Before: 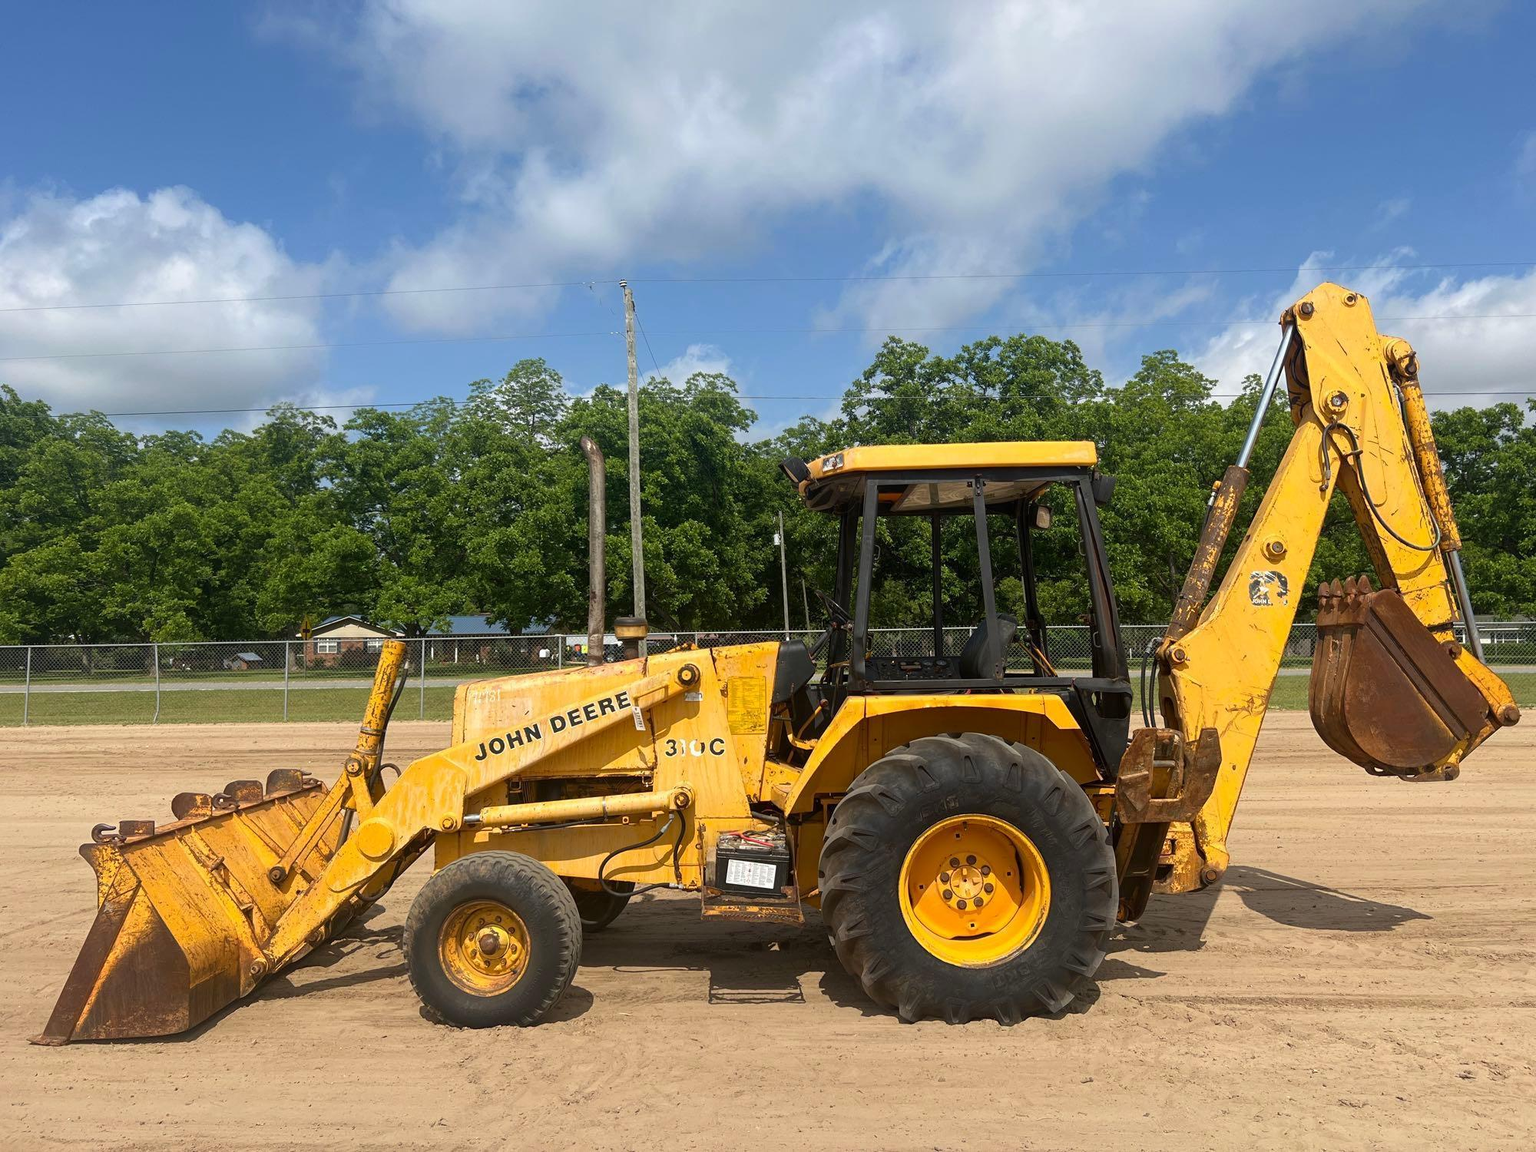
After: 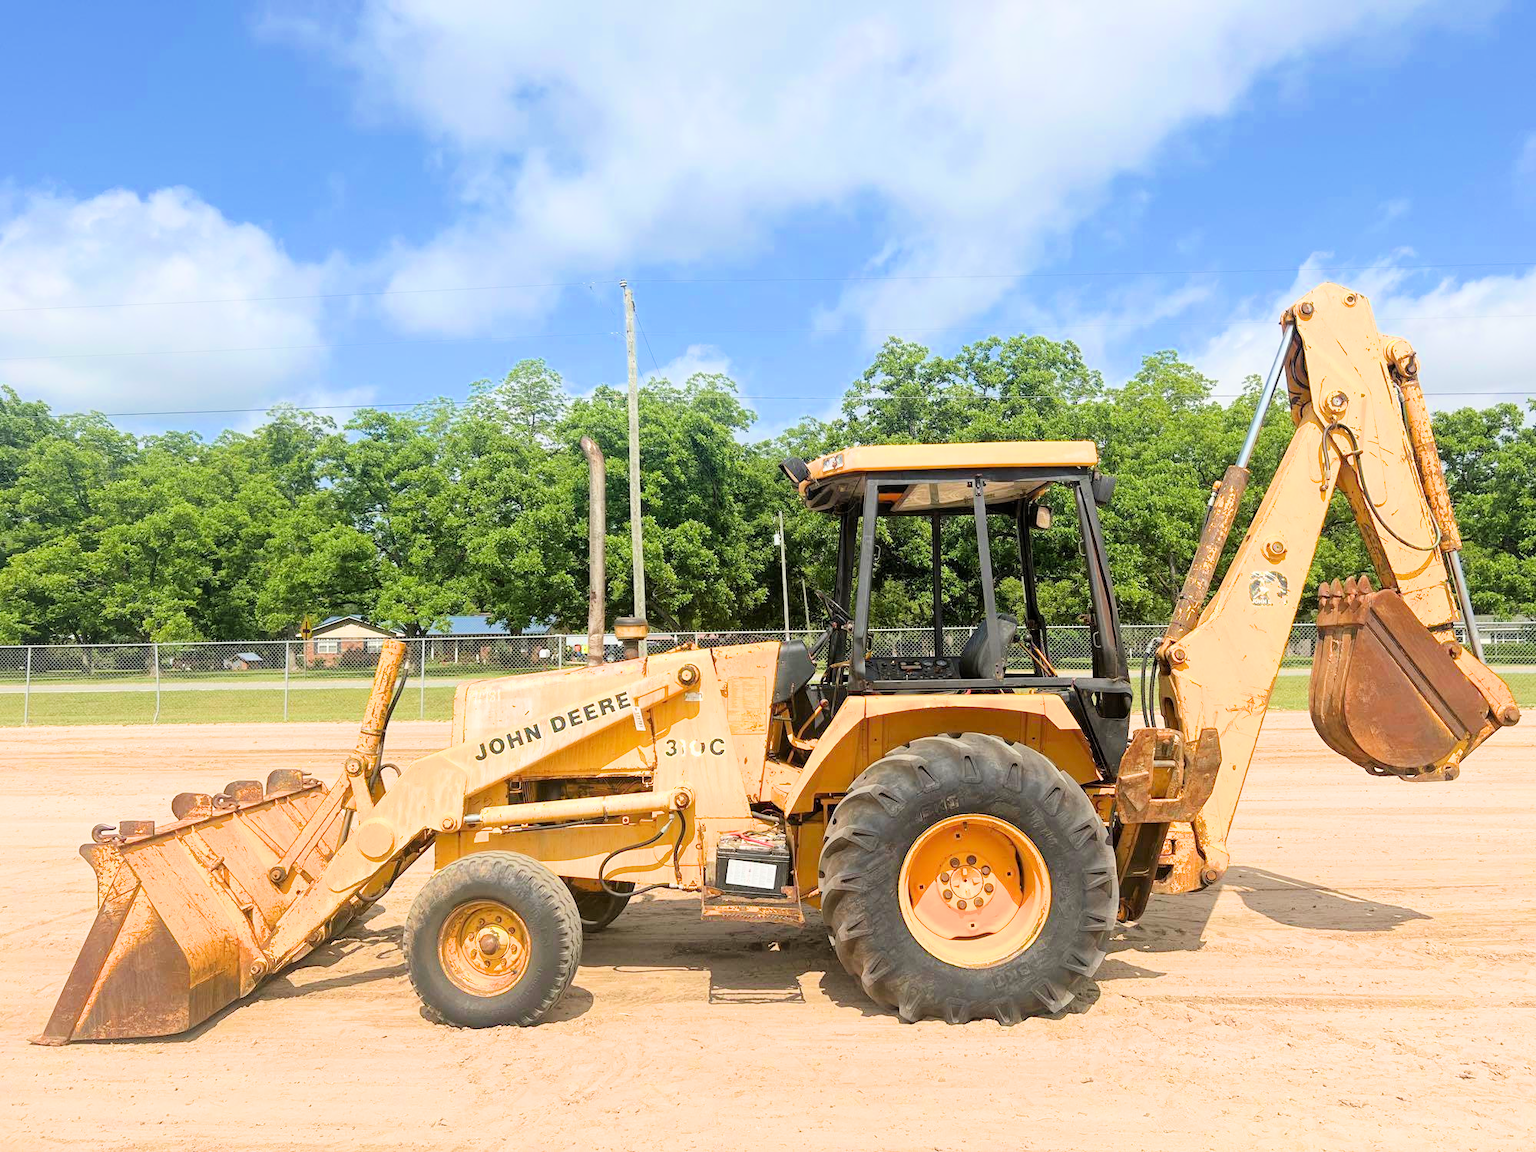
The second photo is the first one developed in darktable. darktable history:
exposure: exposure 2 EV, compensate exposure bias true, compensate highlight preservation false
filmic rgb: black relative exposure -7.15 EV, white relative exposure 5.36 EV, hardness 3.02, color science v6 (2022)
